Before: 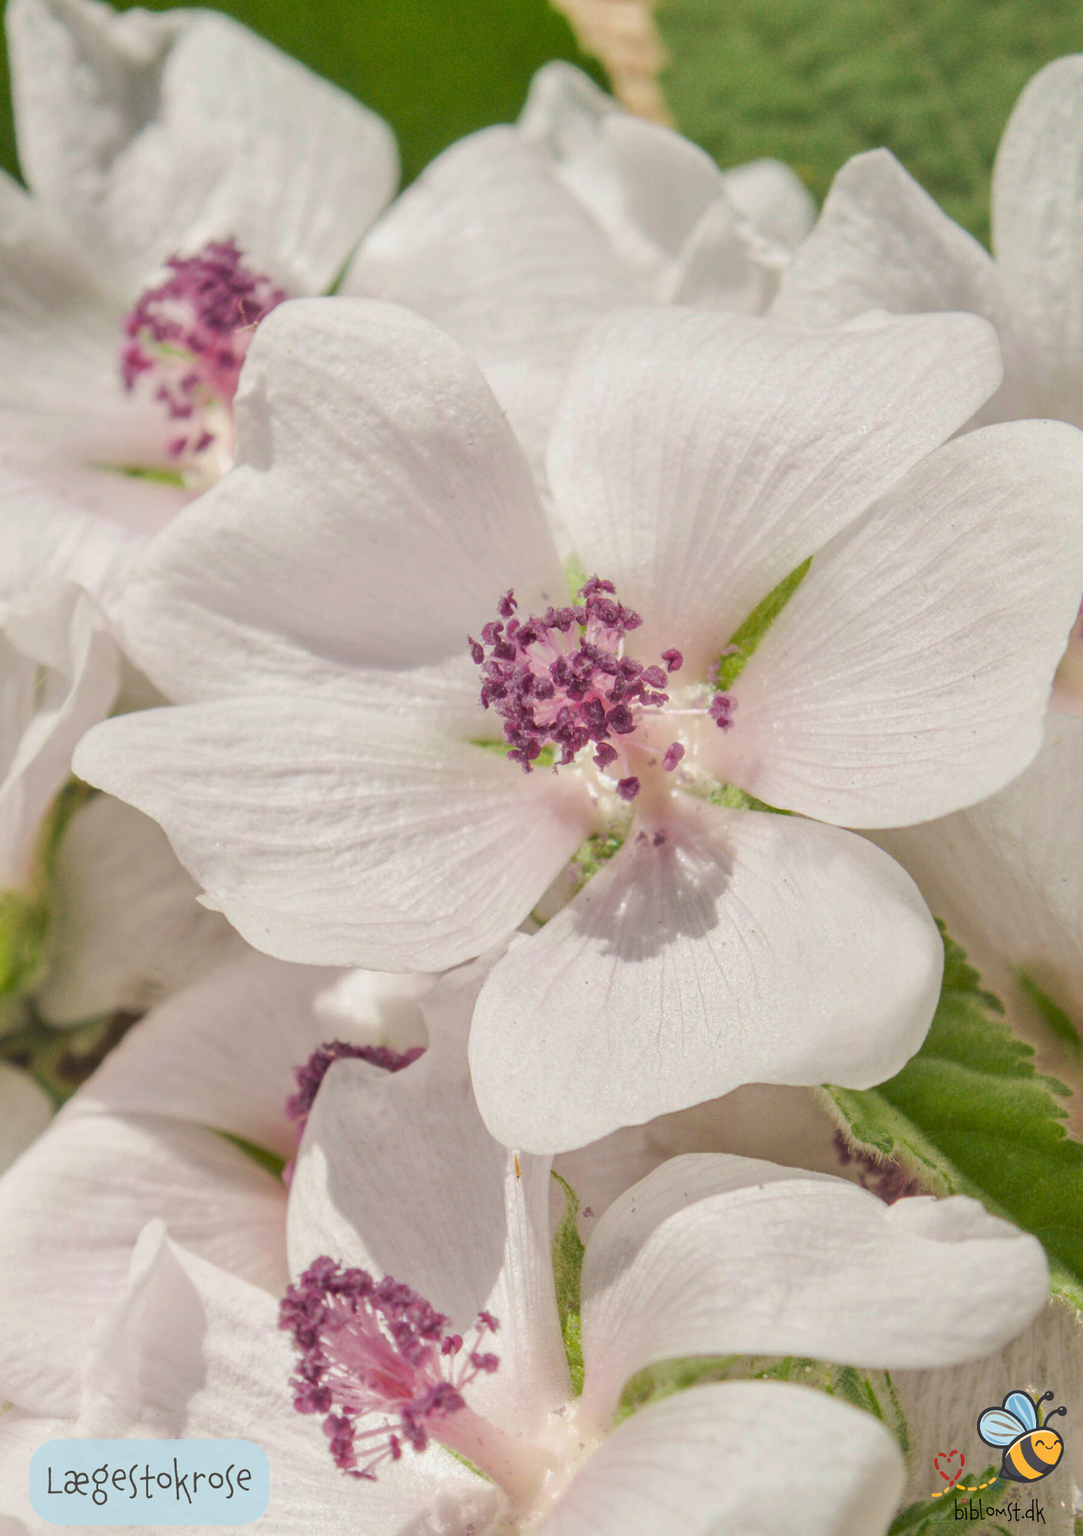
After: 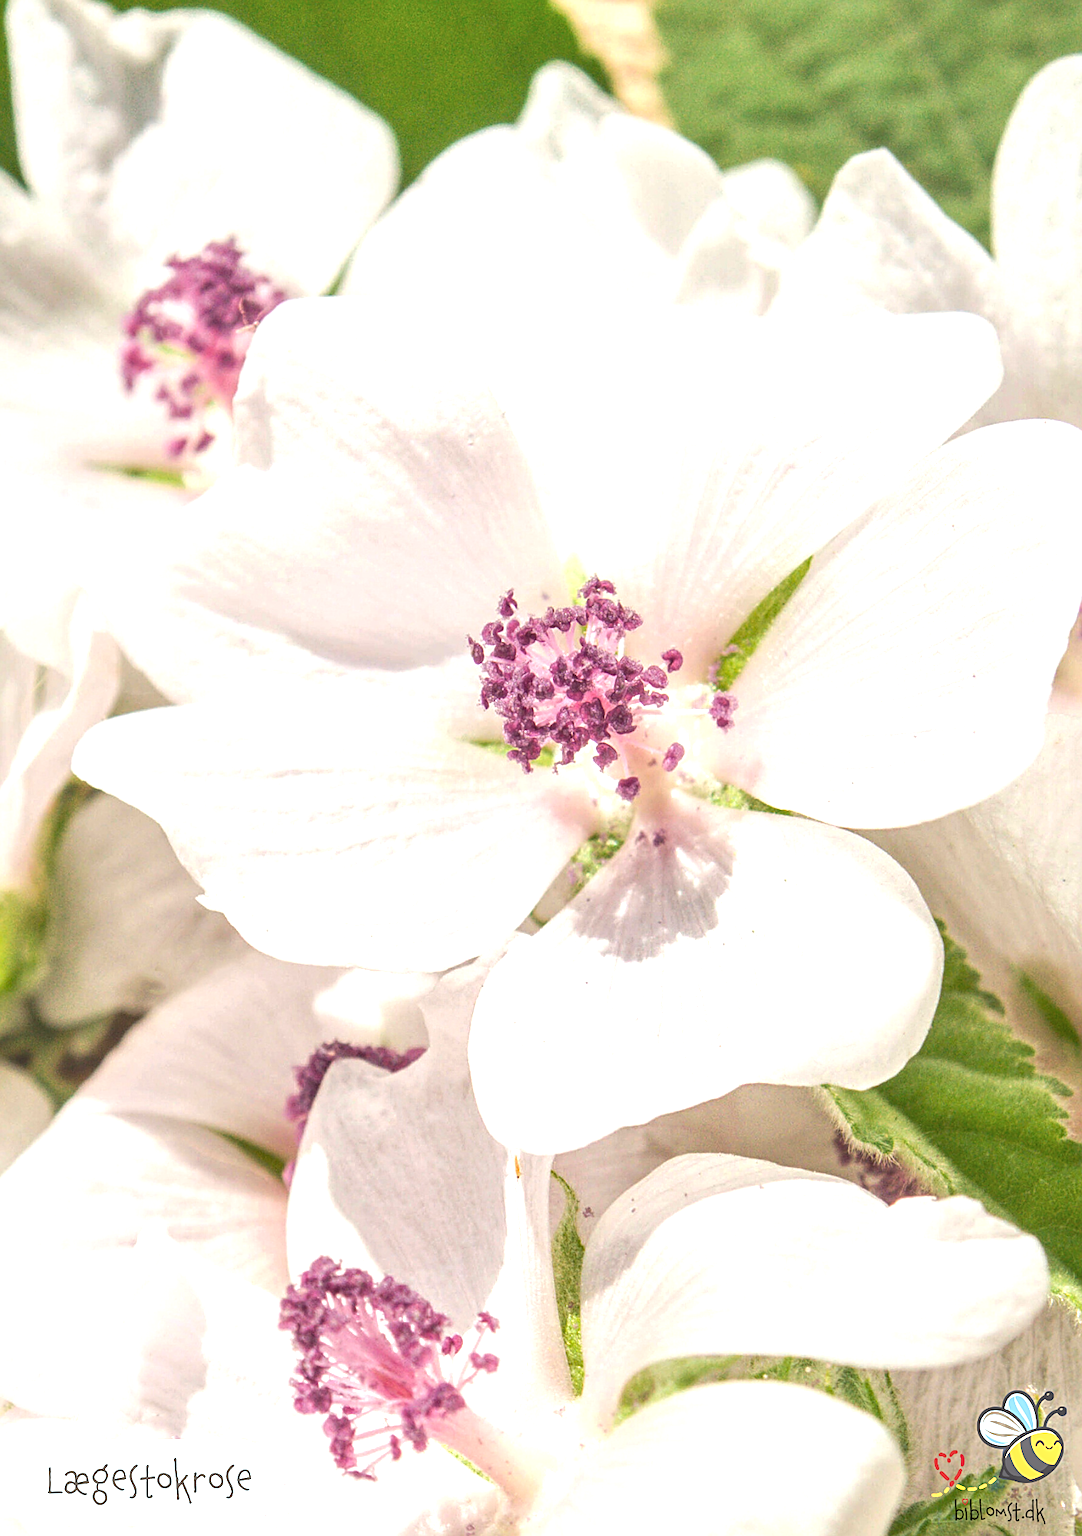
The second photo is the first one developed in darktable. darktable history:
sharpen: on, module defaults
exposure: black level correction -0.005, exposure 1.004 EV, compensate exposure bias true, compensate highlight preservation false
local contrast: on, module defaults
